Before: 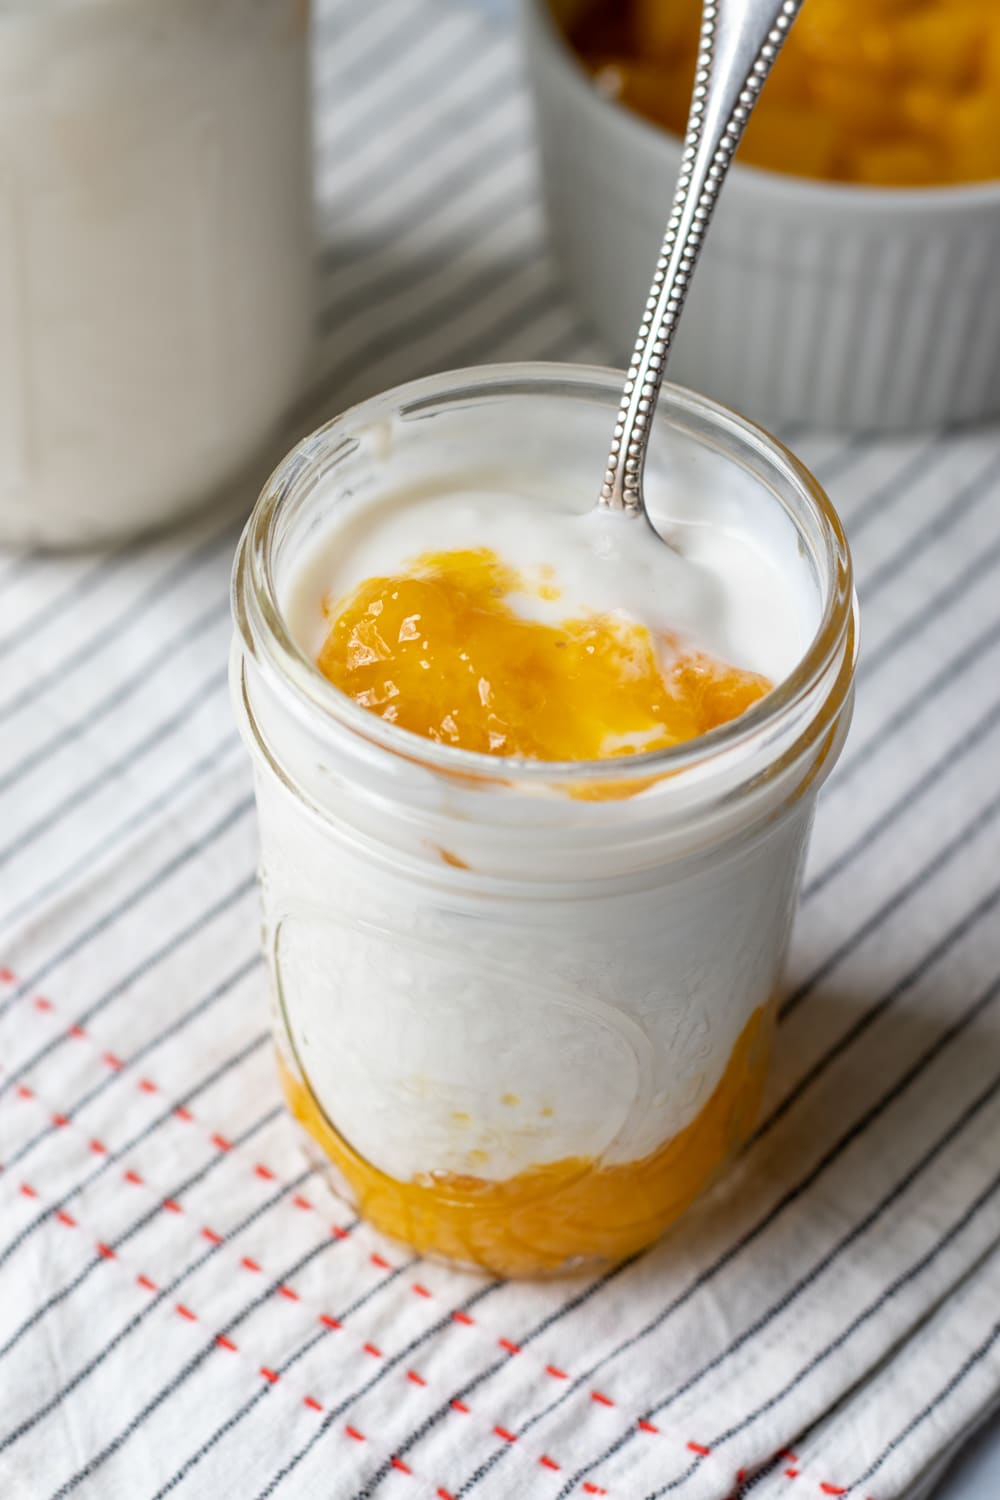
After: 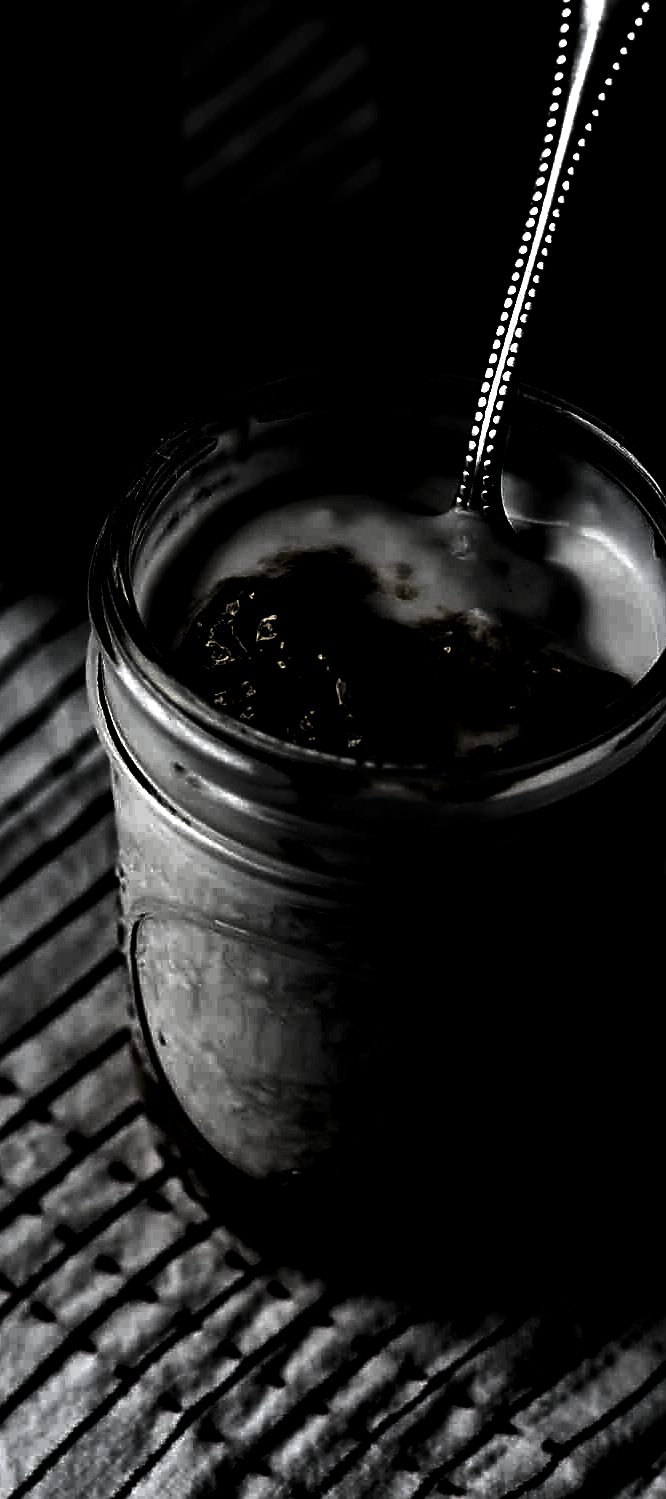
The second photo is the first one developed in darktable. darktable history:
crop and rotate: left 14.37%, right 18.959%
local contrast: mode bilateral grid, contrast 24, coarseness 59, detail 152%, midtone range 0.2
exposure: black level correction -0.042, exposure 0.06 EV, compensate highlight preservation false
sharpen: on, module defaults
levels: levels [0.721, 0.937, 0.997]
